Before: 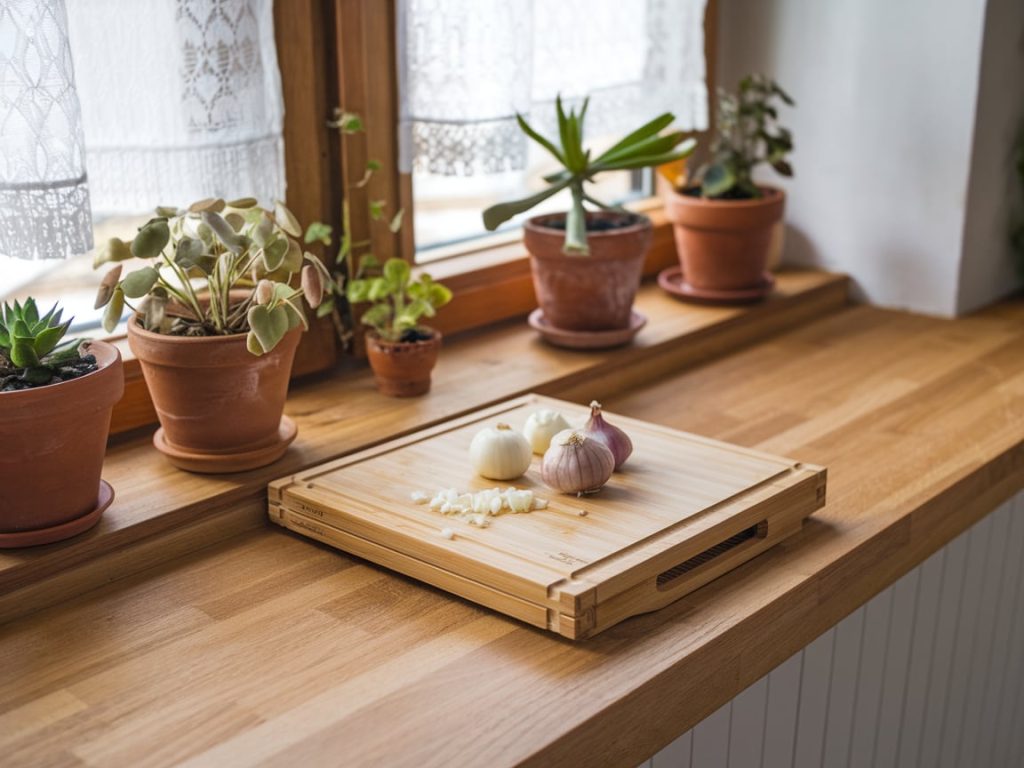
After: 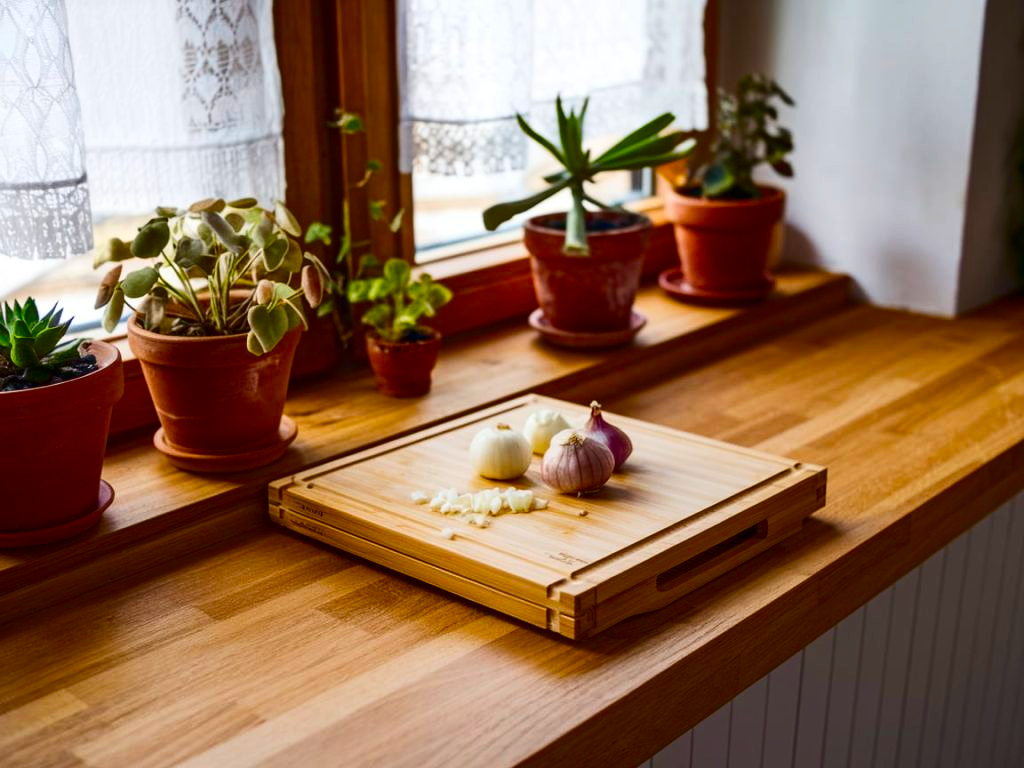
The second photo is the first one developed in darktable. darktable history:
color balance rgb: shadows lift › chroma 3.334%, shadows lift › hue 282.02°, linear chroma grading › shadows 31.481%, linear chroma grading › global chroma -2.491%, linear chroma grading › mid-tones 3.612%, perceptual saturation grading › global saturation 19.353%, global vibrance 14.696%
contrast brightness saturation: contrast 0.22, brightness -0.188, saturation 0.238
